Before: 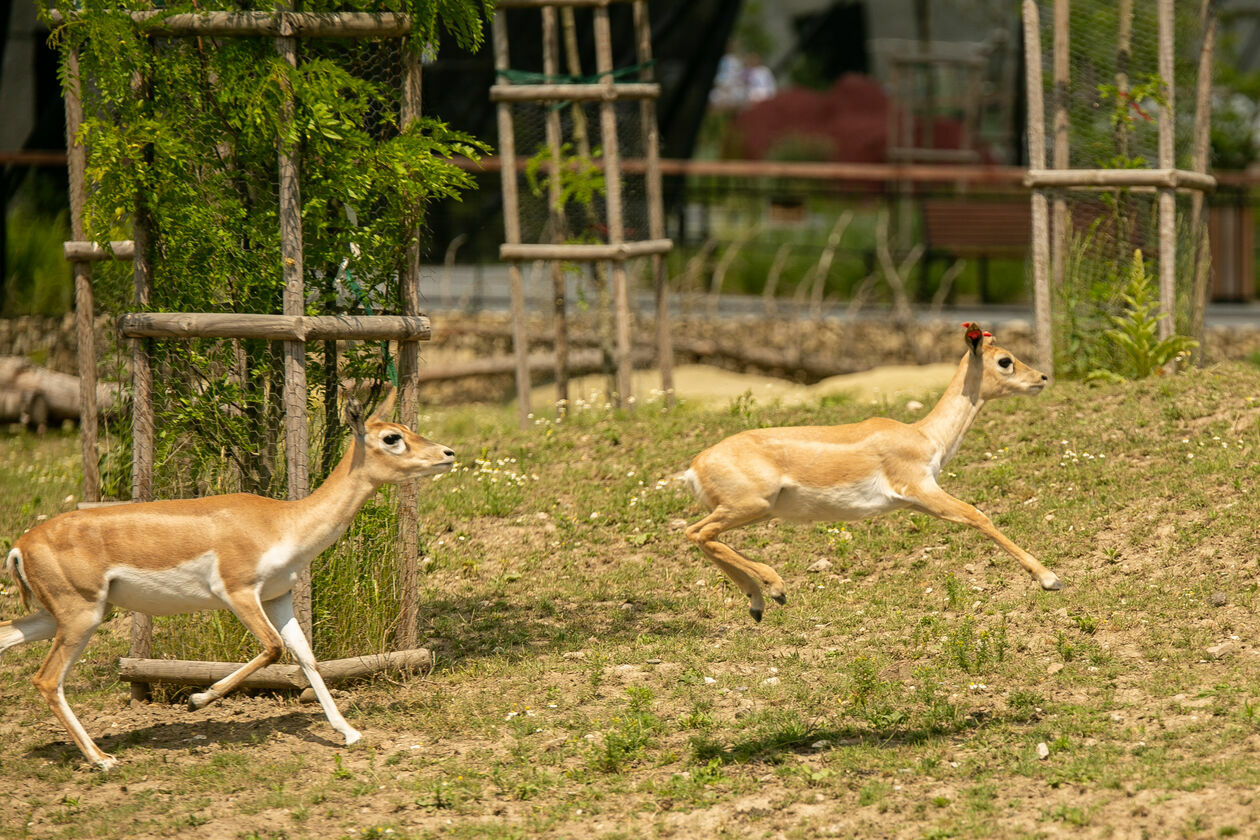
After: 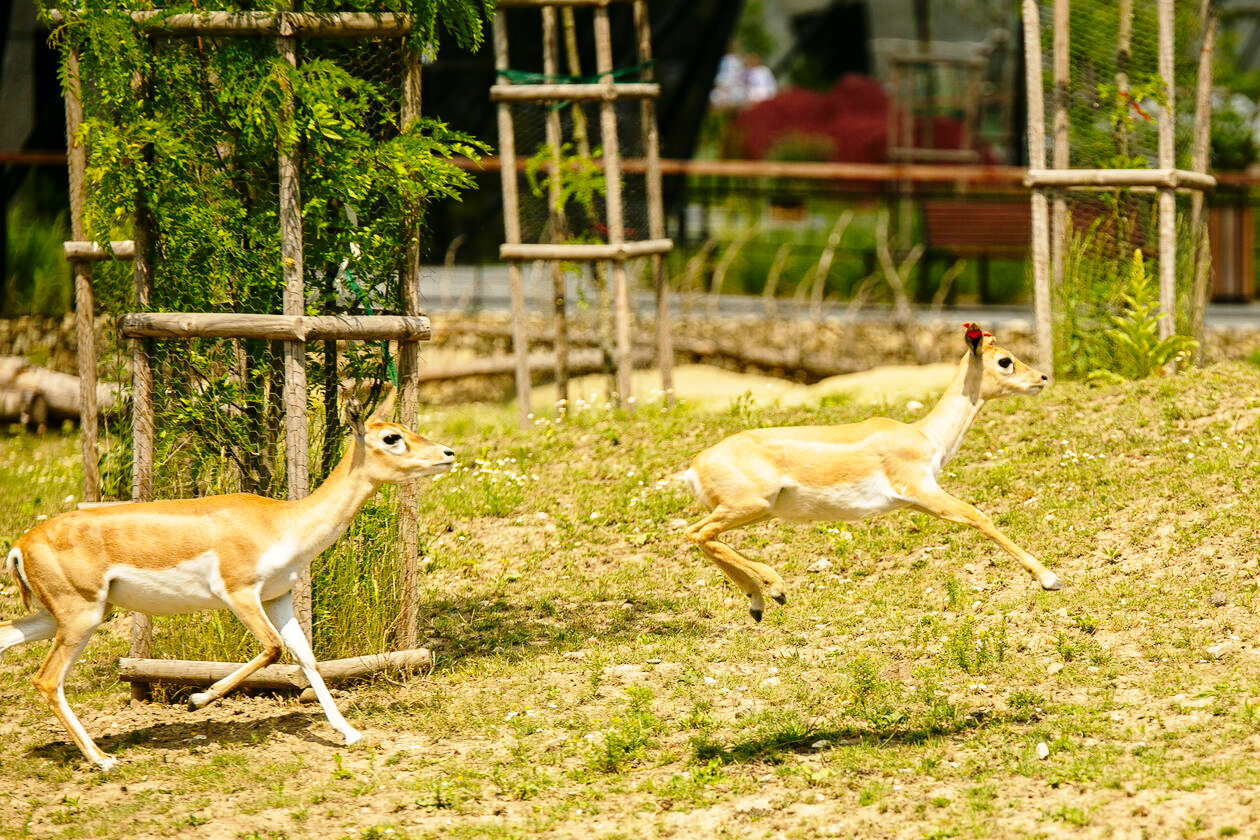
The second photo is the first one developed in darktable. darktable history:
base curve: curves: ch0 [(0, 0) (0.028, 0.03) (0.121, 0.232) (0.46, 0.748) (0.859, 0.968) (1, 1)], preserve colors none
color balance rgb: perceptual saturation grading › global saturation 10%
contrast brightness saturation: contrast 0.03, brightness -0.04
